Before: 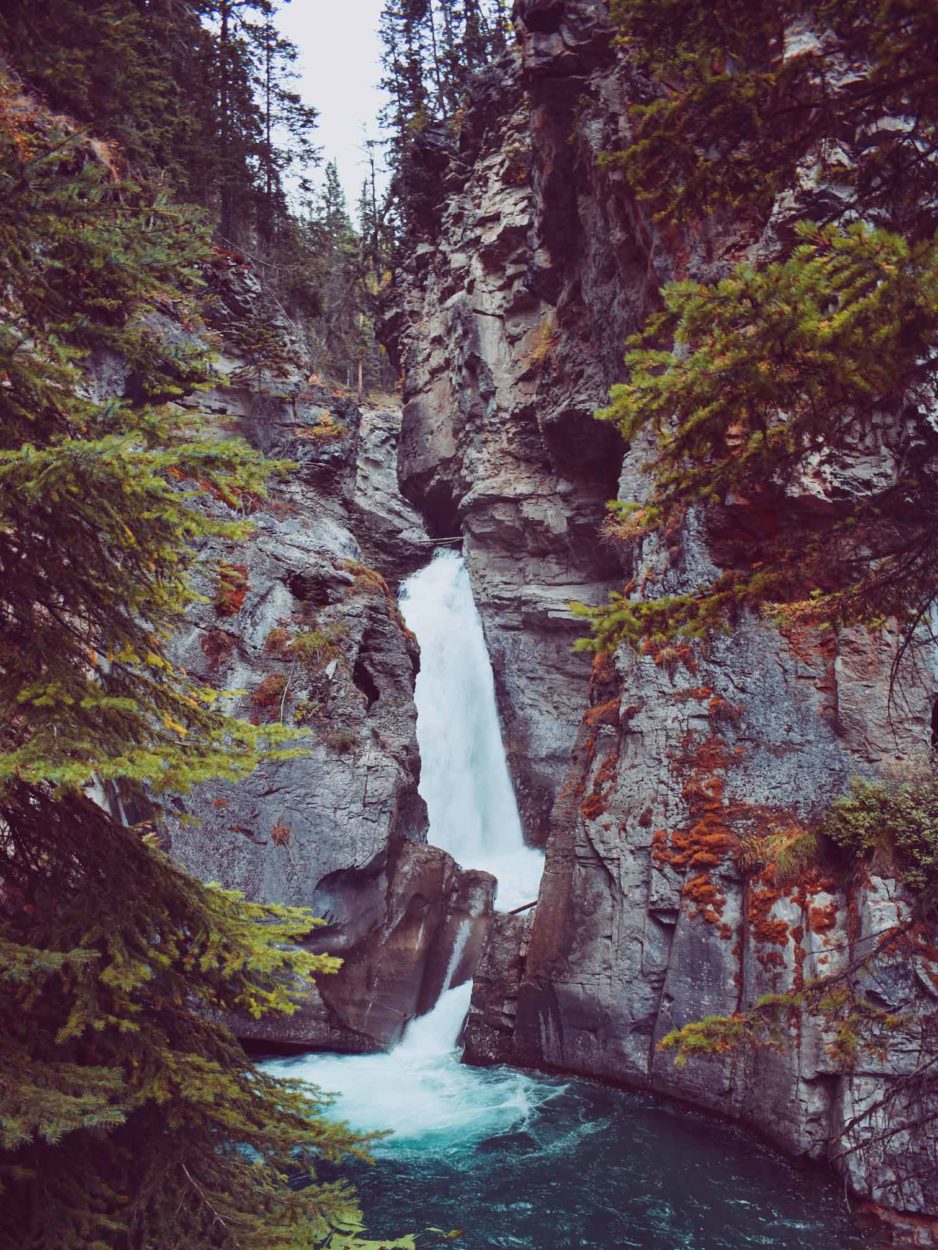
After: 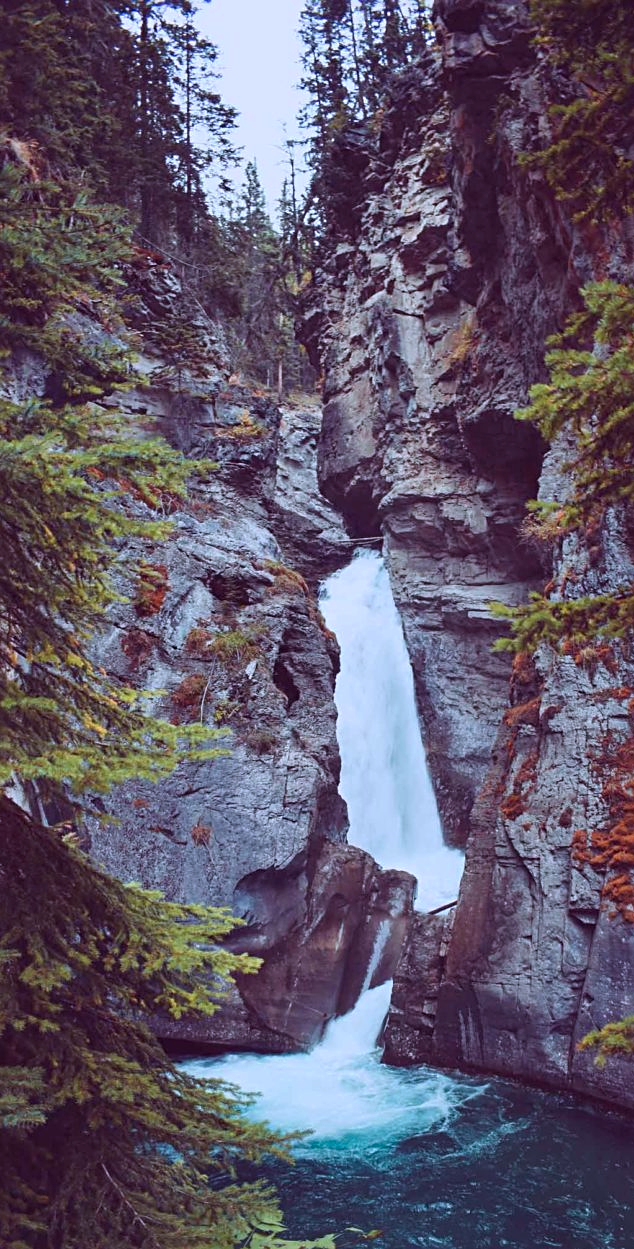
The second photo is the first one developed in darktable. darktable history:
color calibration: illuminant as shot in camera, x 0.37, y 0.382, temperature 4320.33 K
crop and rotate: left 8.579%, right 23.792%
sharpen: radius 2.508, amount 0.322
